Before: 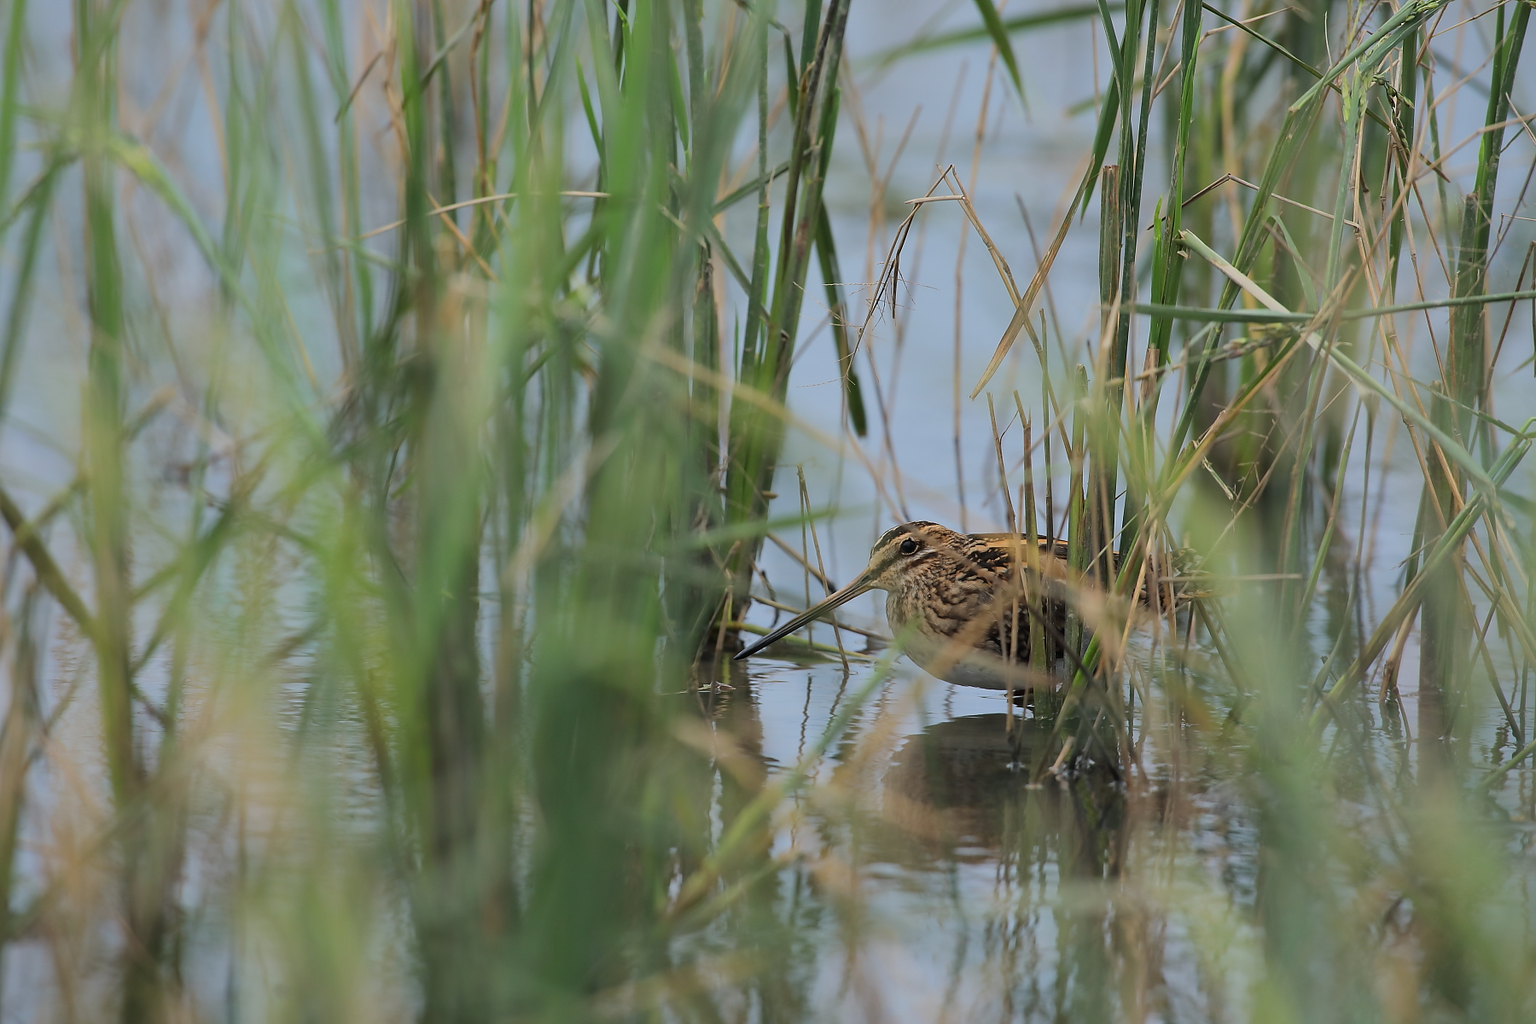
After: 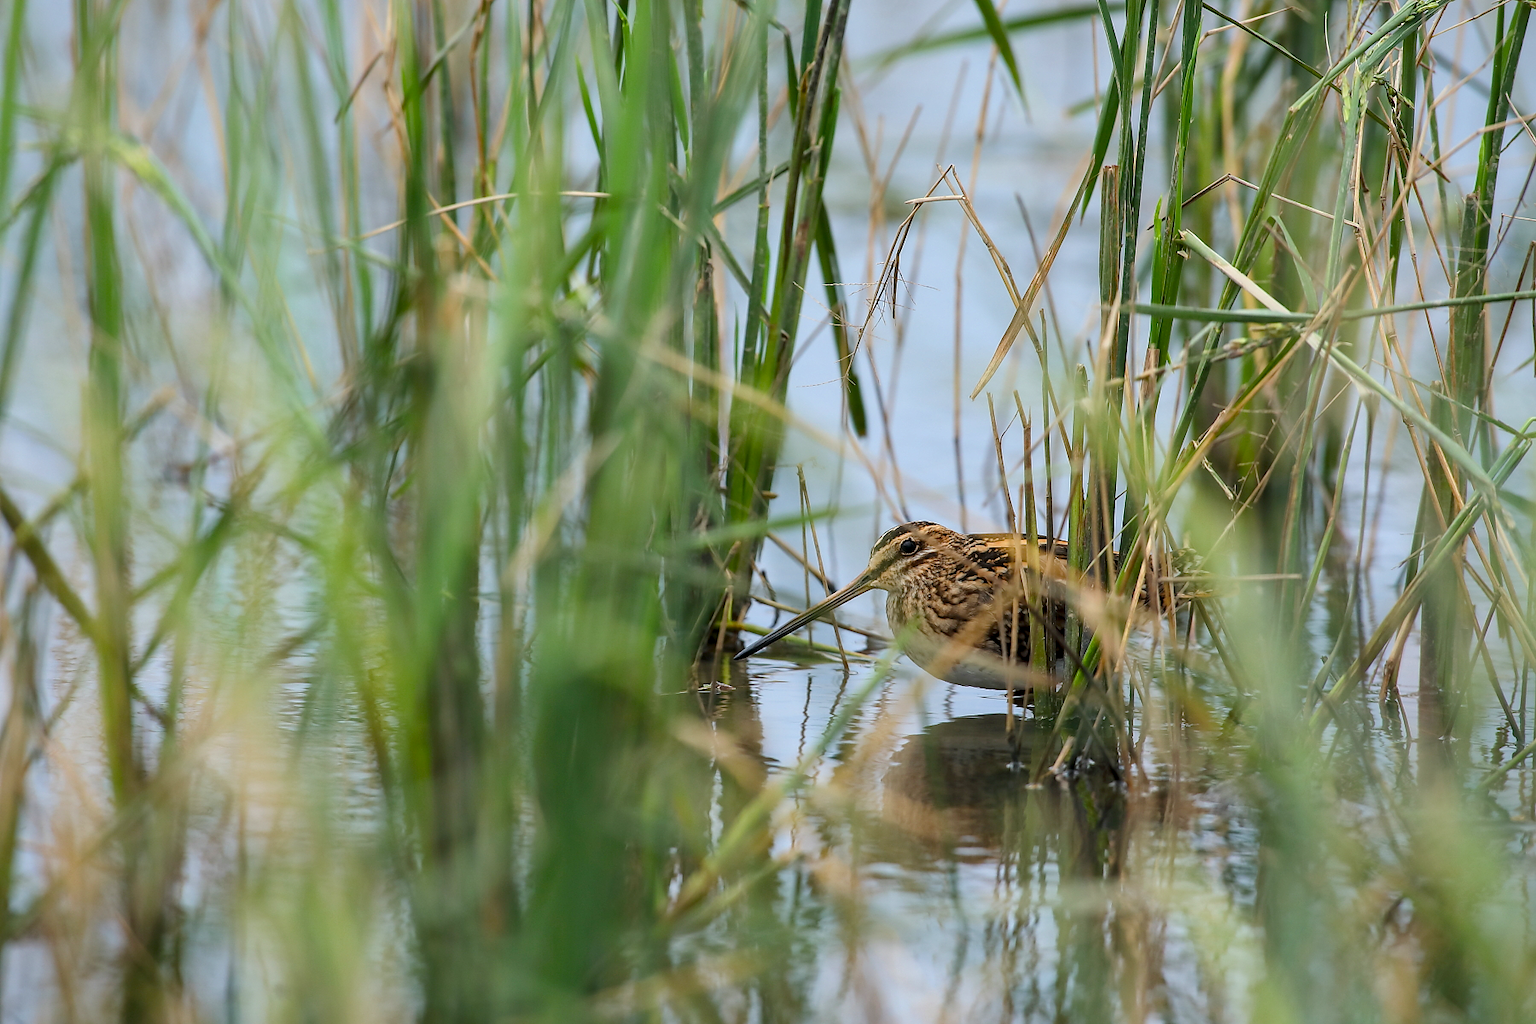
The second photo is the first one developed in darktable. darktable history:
local contrast: detail 130%
color balance rgb: perceptual saturation grading › global saturation 25%, perceptual saturation grading › highlights -50%, perceptual saturation grading › shadows 30%, perceptual brilliance grading › global brilliance 12%, global vibrance 20%
